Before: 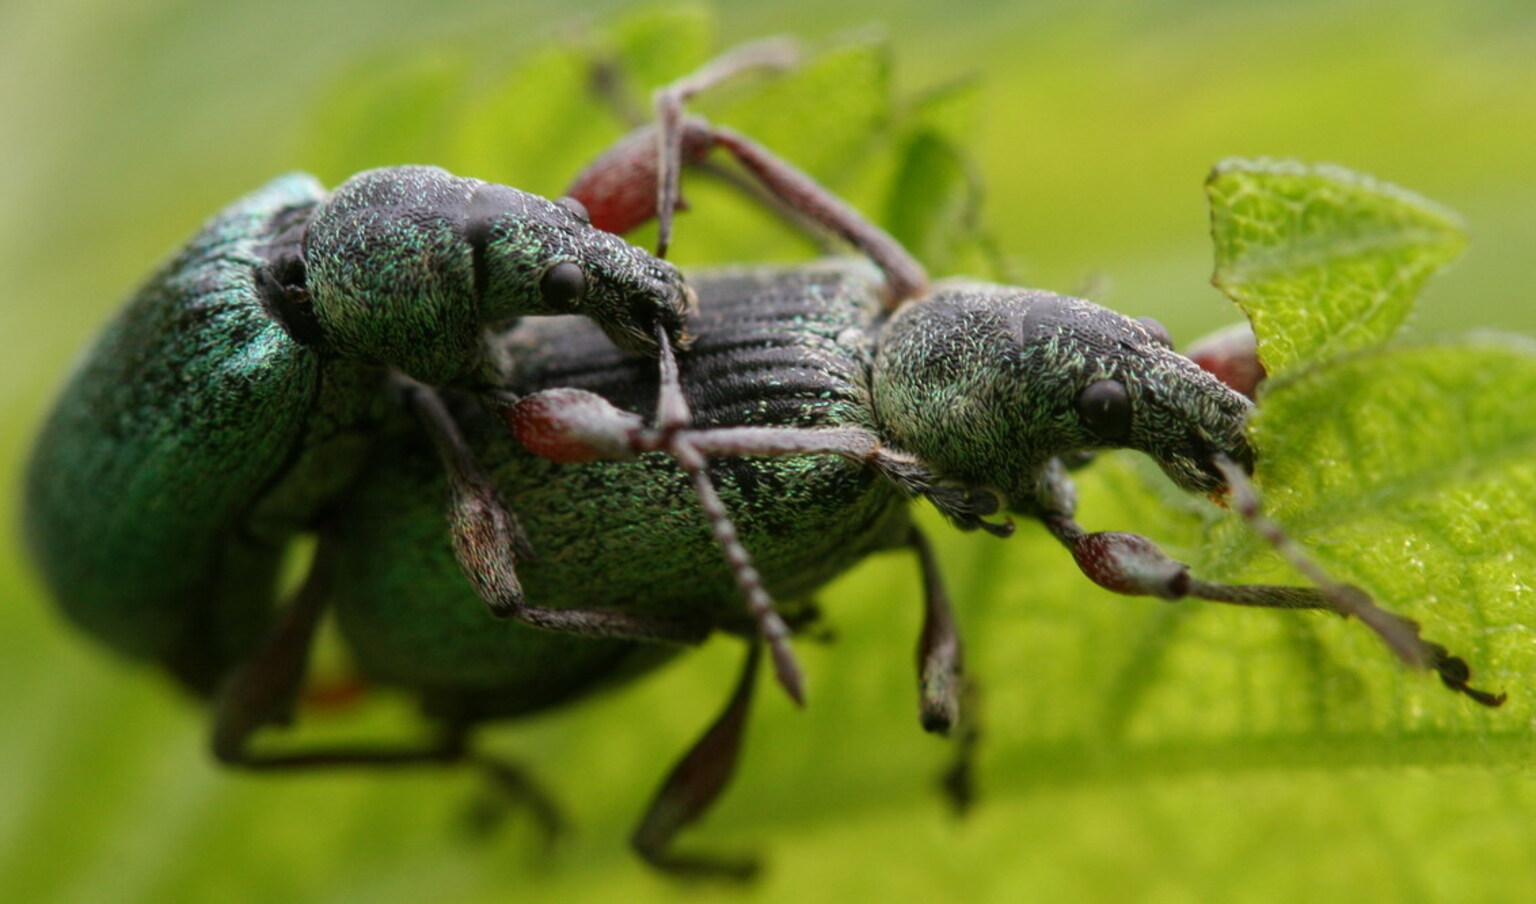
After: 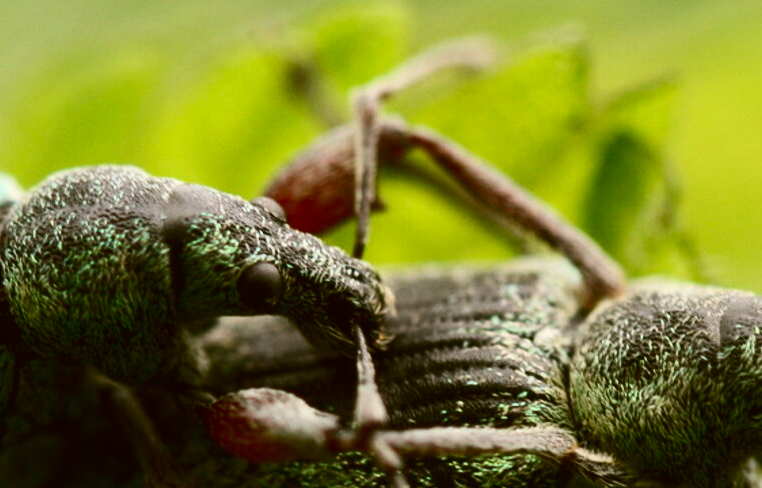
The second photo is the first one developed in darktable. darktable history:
crop: left 19.79%, right 30.574%, bottom 45.958%
contrast brightness saturation: contrast 0.296
color correction: highlights a* -1.32, highlights b* 10.24, shadows a* 0.369, shadows b* 19.78
